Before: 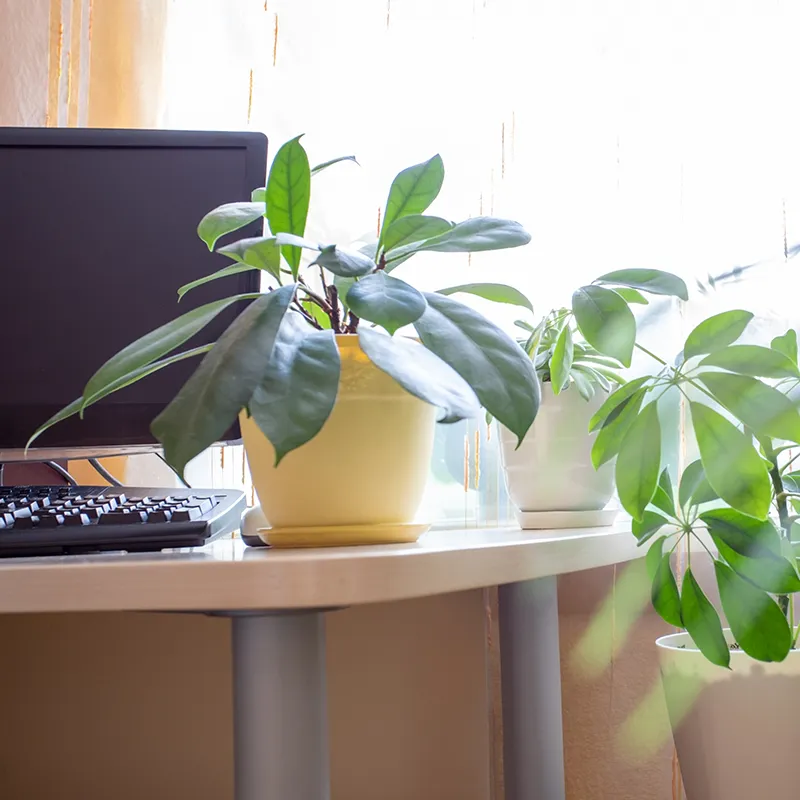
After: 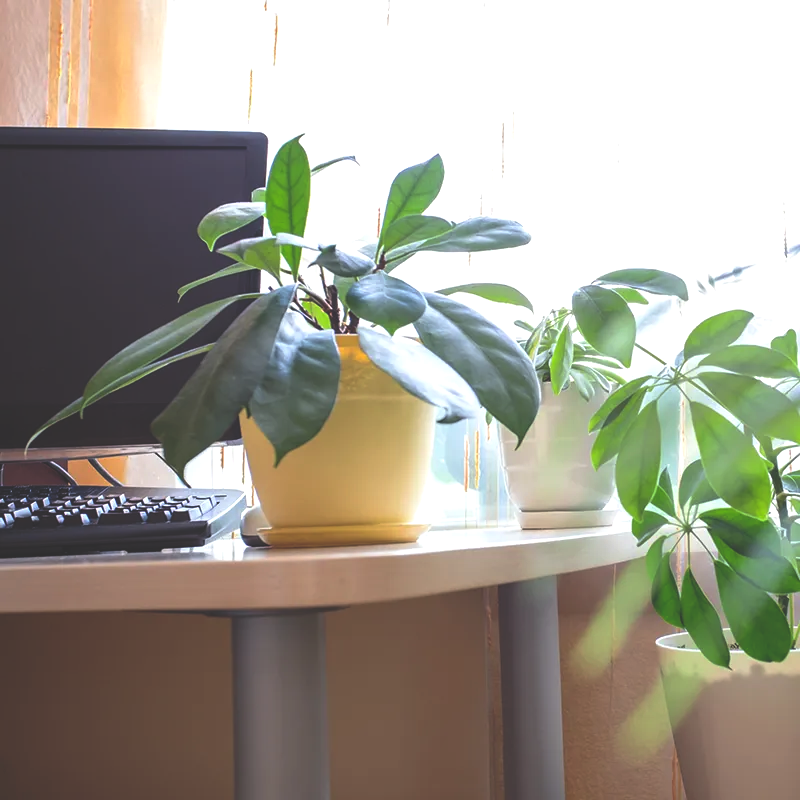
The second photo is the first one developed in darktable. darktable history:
exposure: exposure 0.2 EV, compensate highlight preservation false
rgb curve: curves: ch0 [(0, 0.186) (0.314, 0.284) (0.775, 0.708) (1, 1)], compensate middle gray true, preserve colors none
tone equalizer: on, module defaults
